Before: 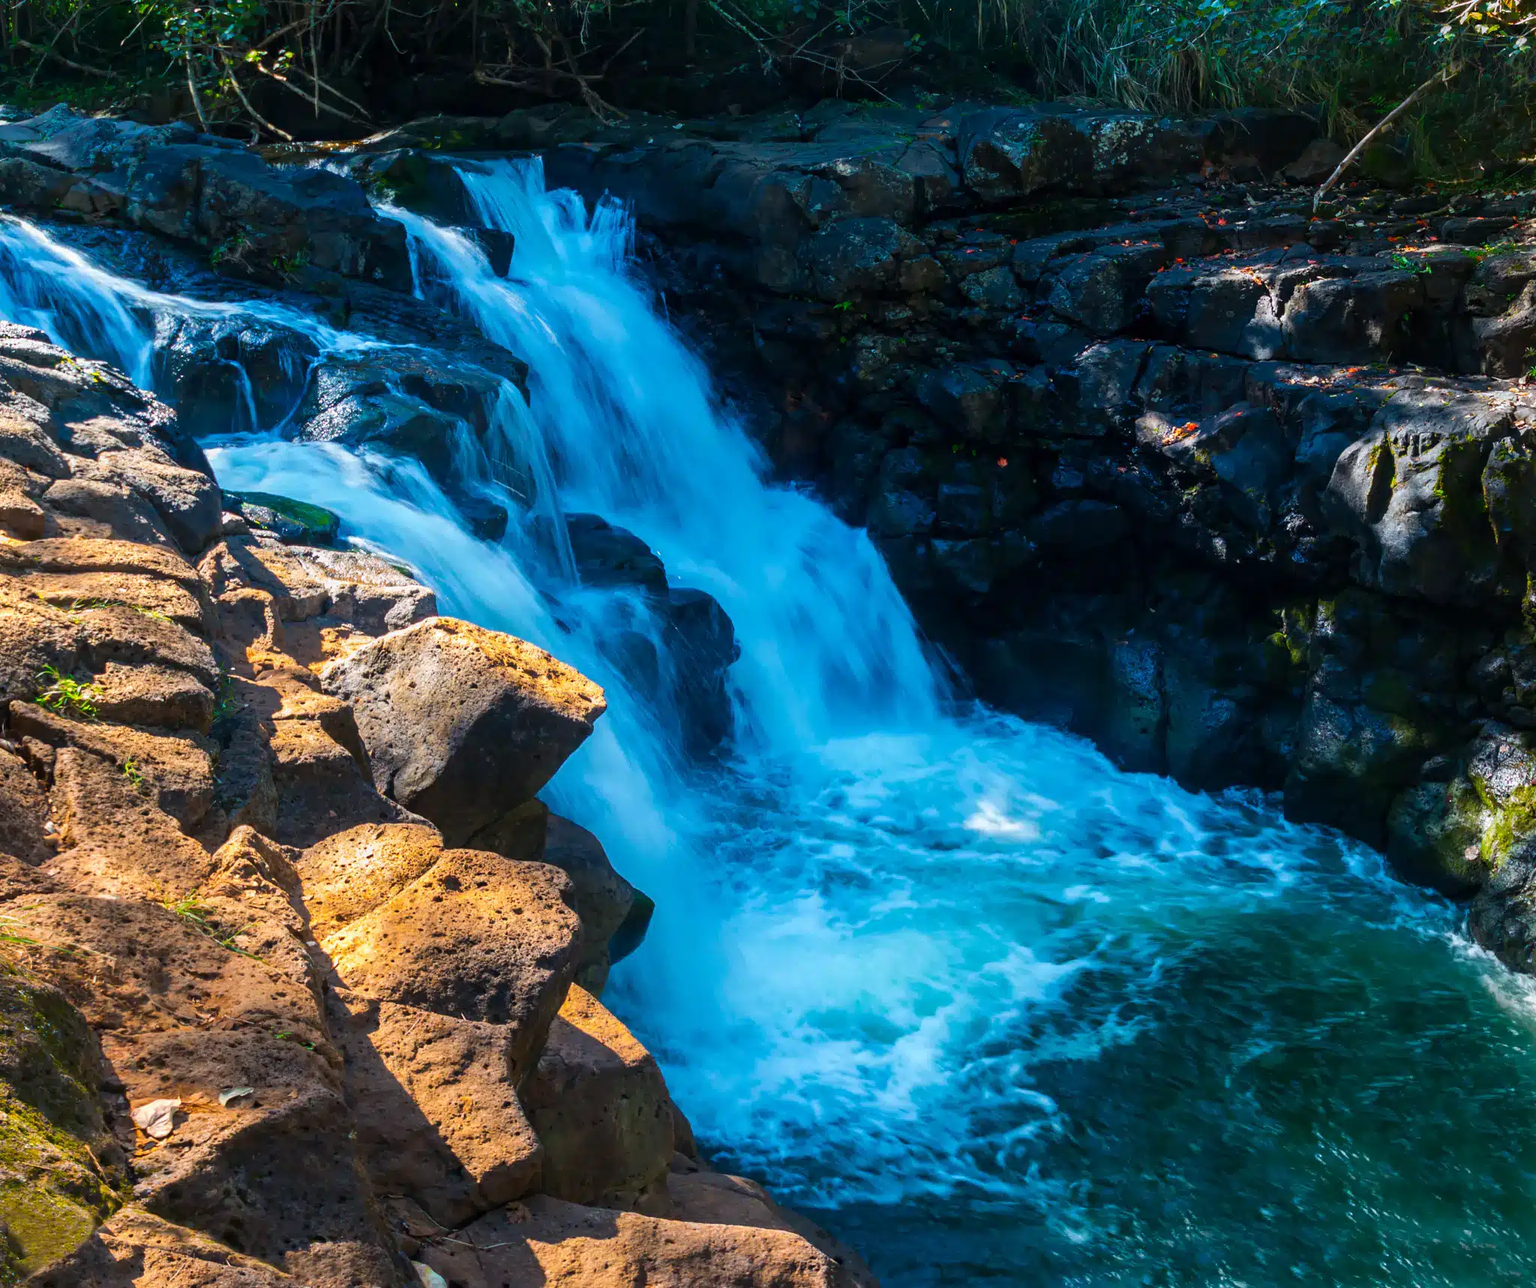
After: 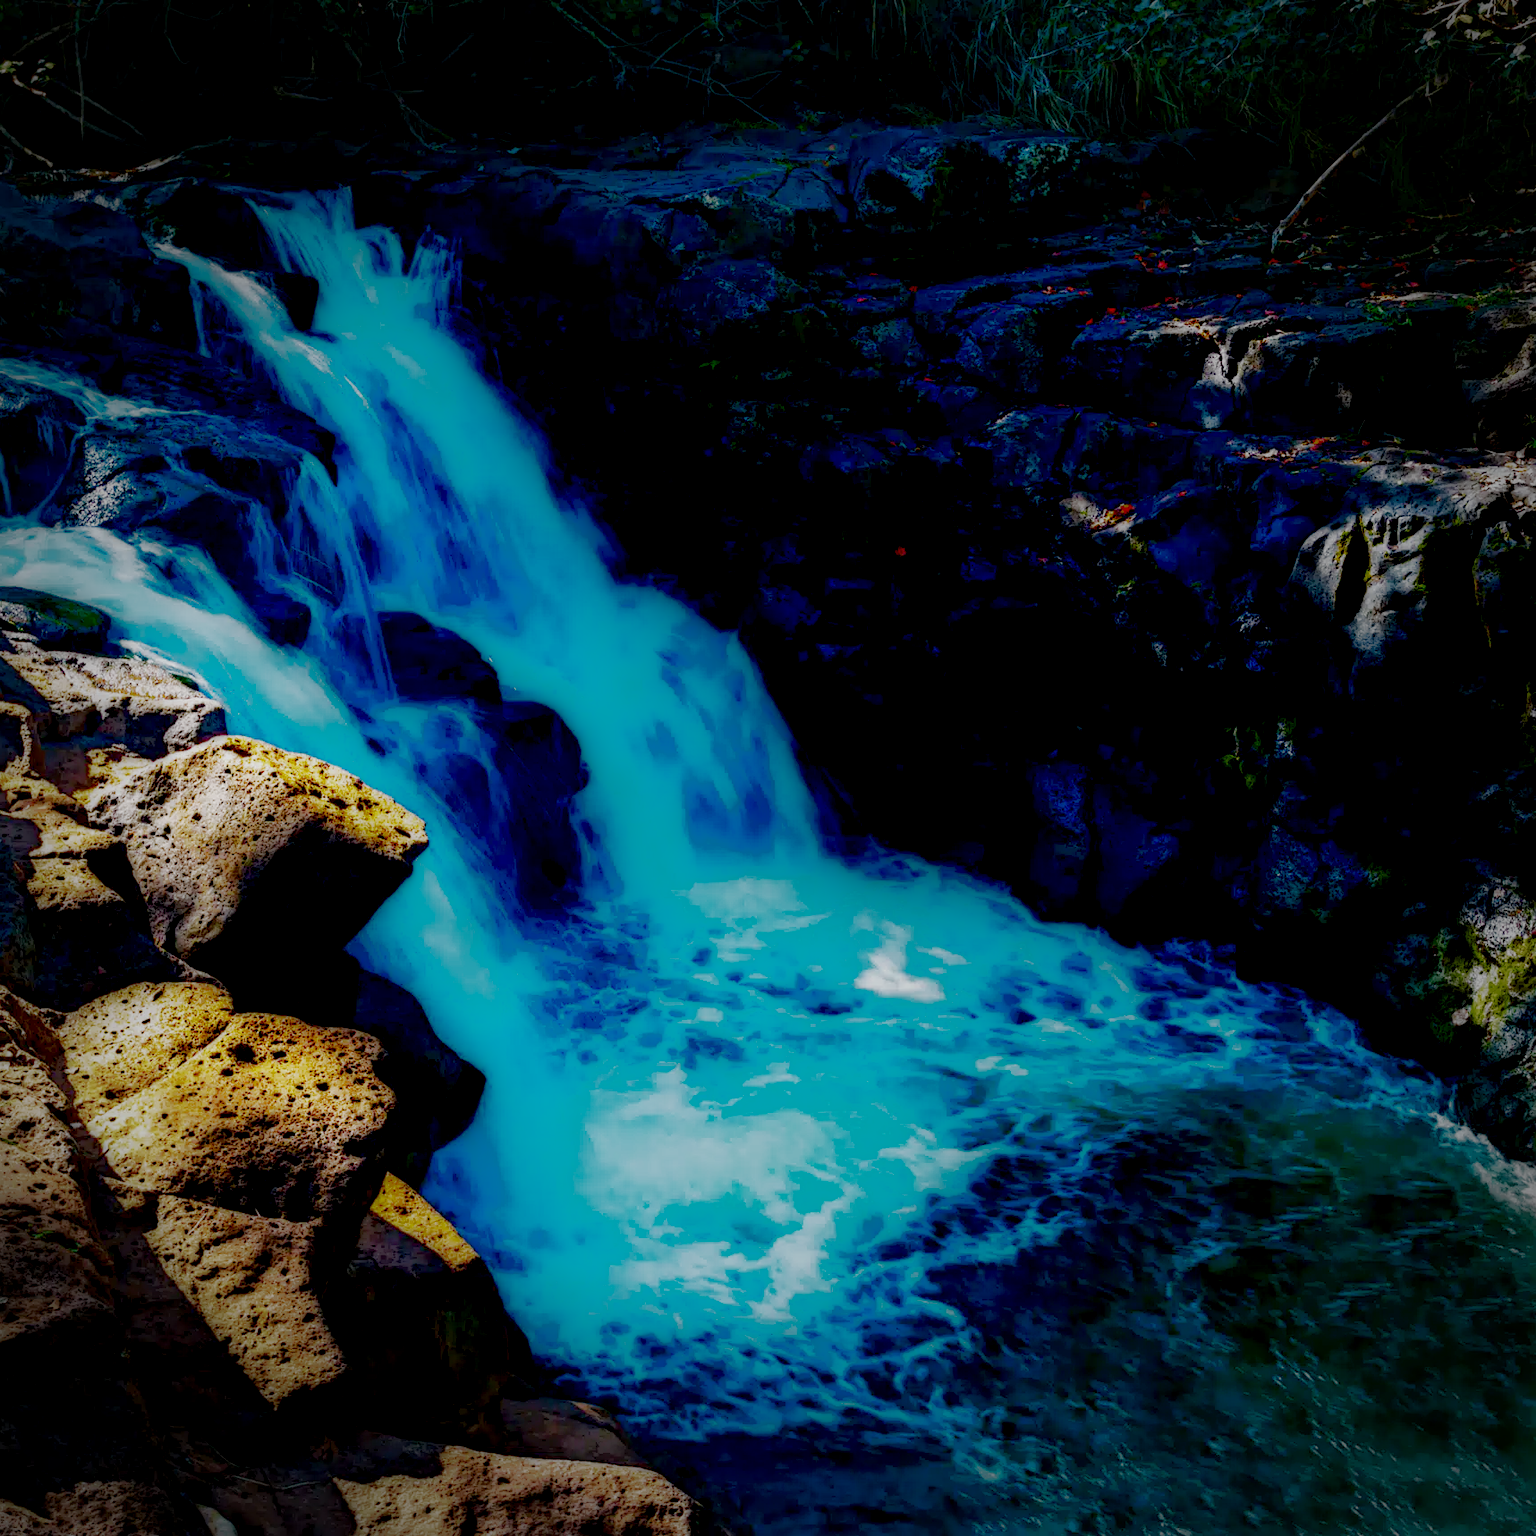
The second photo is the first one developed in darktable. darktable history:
vignetting: fall-off start 75%, brightness -0.692, width/height ratio 1.084
local contrast: highlights 0%, shadows 198%, detail 164%, midtone range 0.001
color balance rgb: linear chroma grading › shadows -2.2%, linear chroma grading › highlights -15%, linear chroma grading › global chroma -10%, linear chroma grading › mid-tones -10%, perceptual saturation grading › global saturation 45%, perceptual saturation grading › highlights -50%, perceptual saturation grading › shadows 30%, perceptual brilliance grading › global brilliance 18%, global vibrance 45%
crop: left 16.145%
base curve: curves: ch0 [(0, 0) (0.028, 0.03) (0.121, 0.232) (0.46, 0.748) (0.859, 0.968) (1, 1)], preserve colors none
